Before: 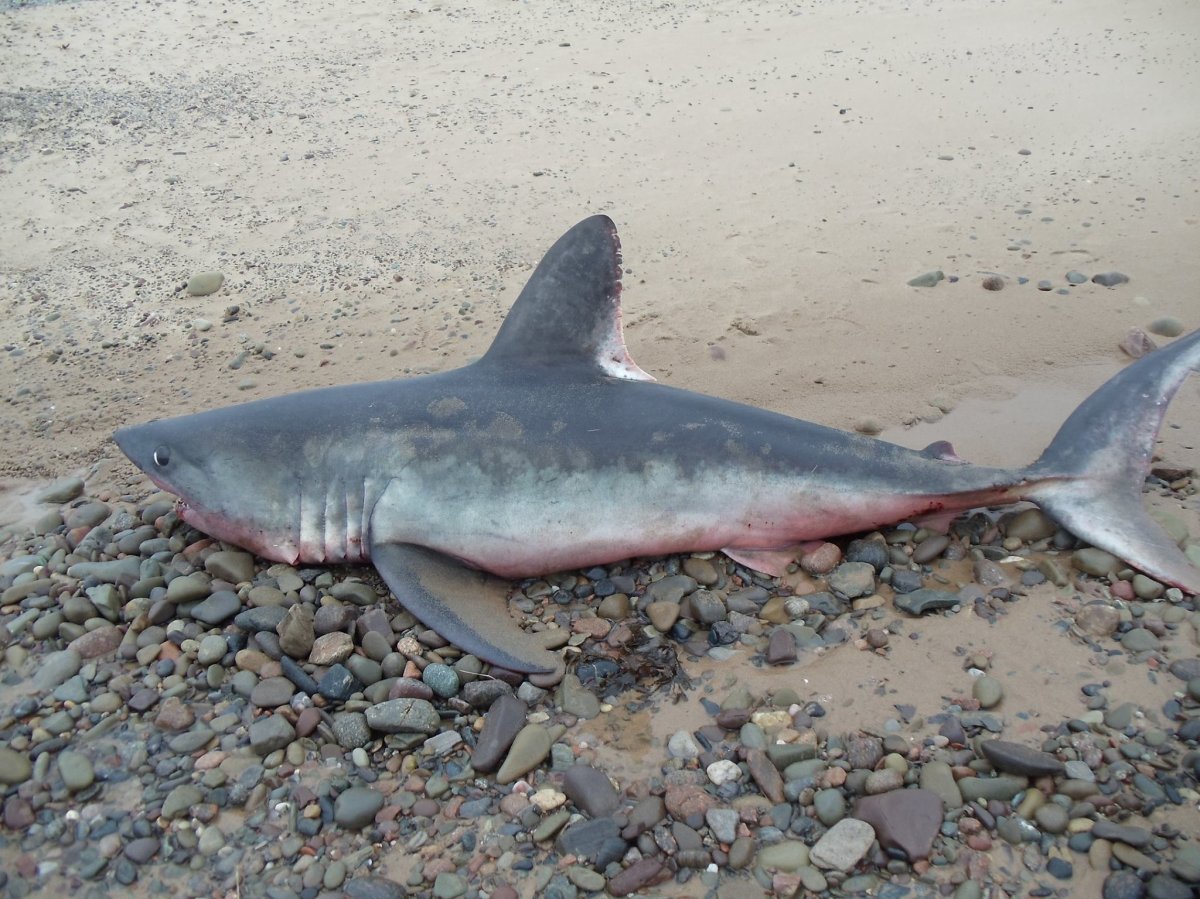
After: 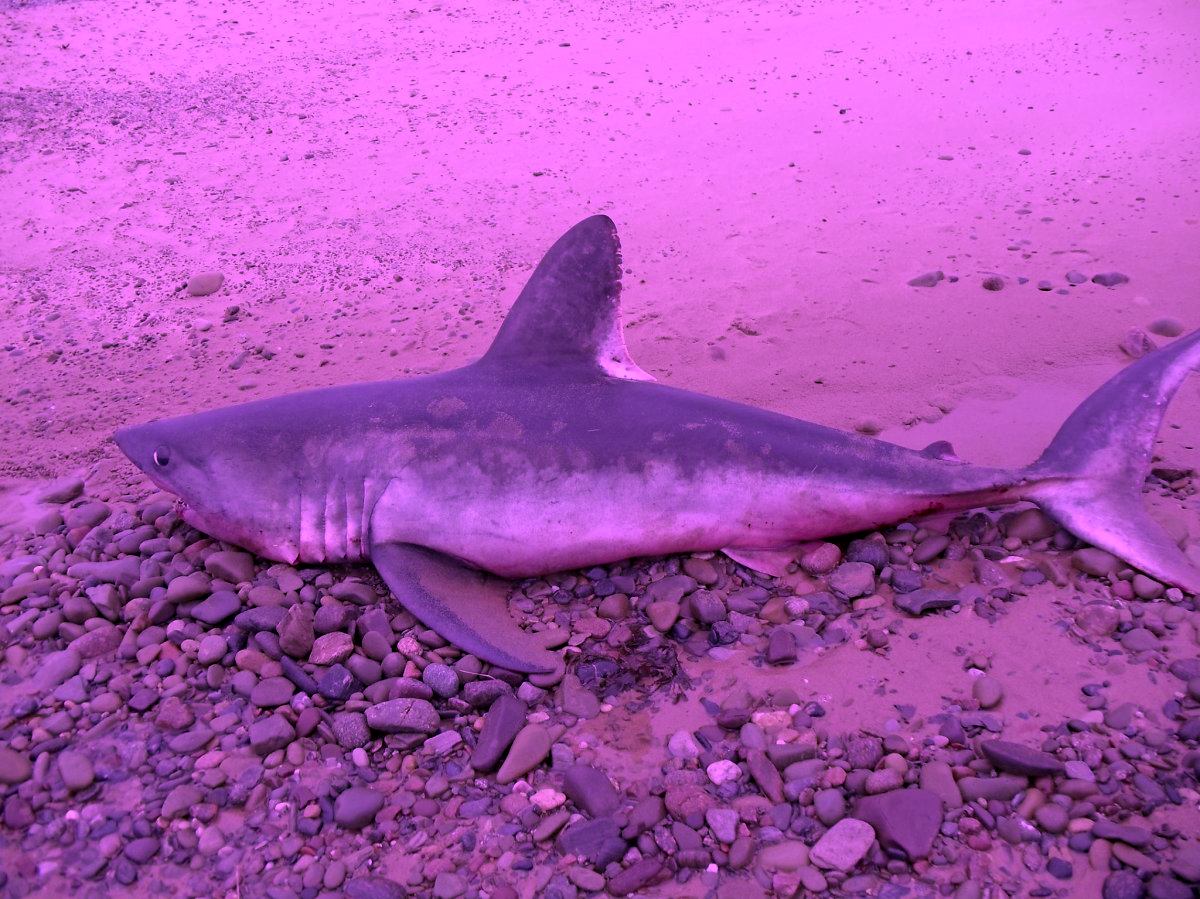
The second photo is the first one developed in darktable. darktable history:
exposure: exposure -0.582 EV, compensate highlight preservation false
haze removal: compatibility mode true, adaptive false
color calibration: illuminant custom, x 0.261, y 0.521, temperature 7054.11 K
white balance: red 0.967, blue 1.119, emerald 0.756
